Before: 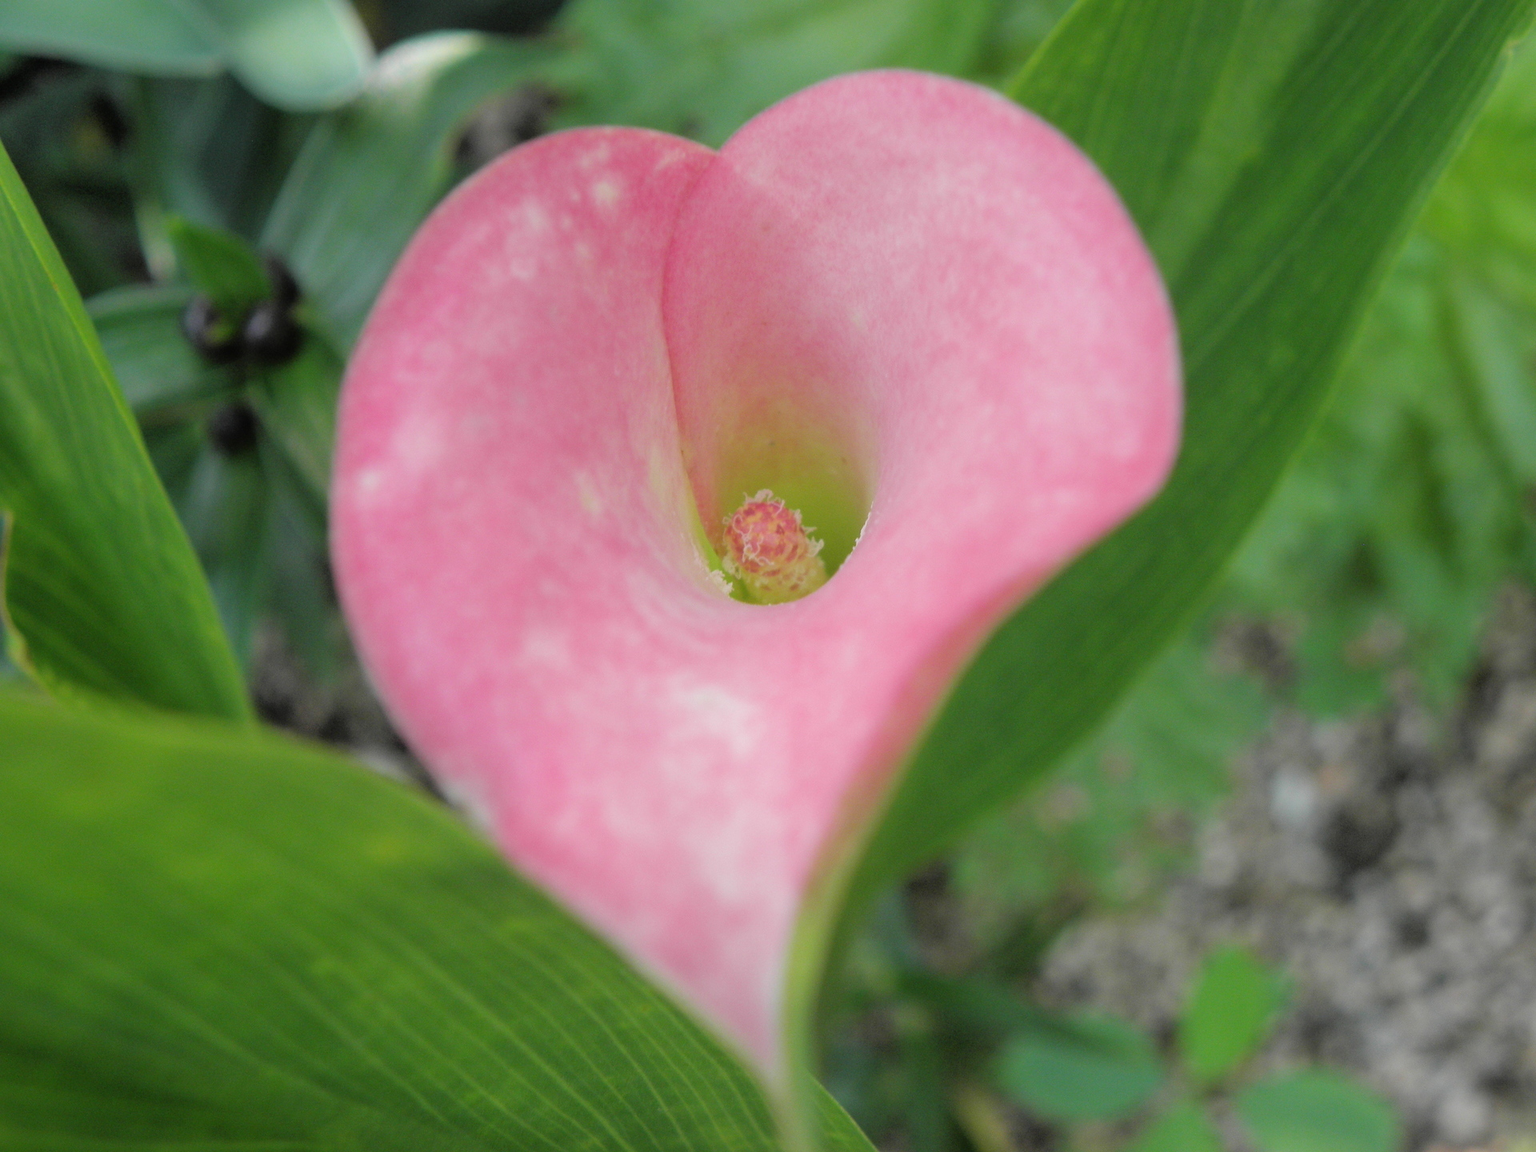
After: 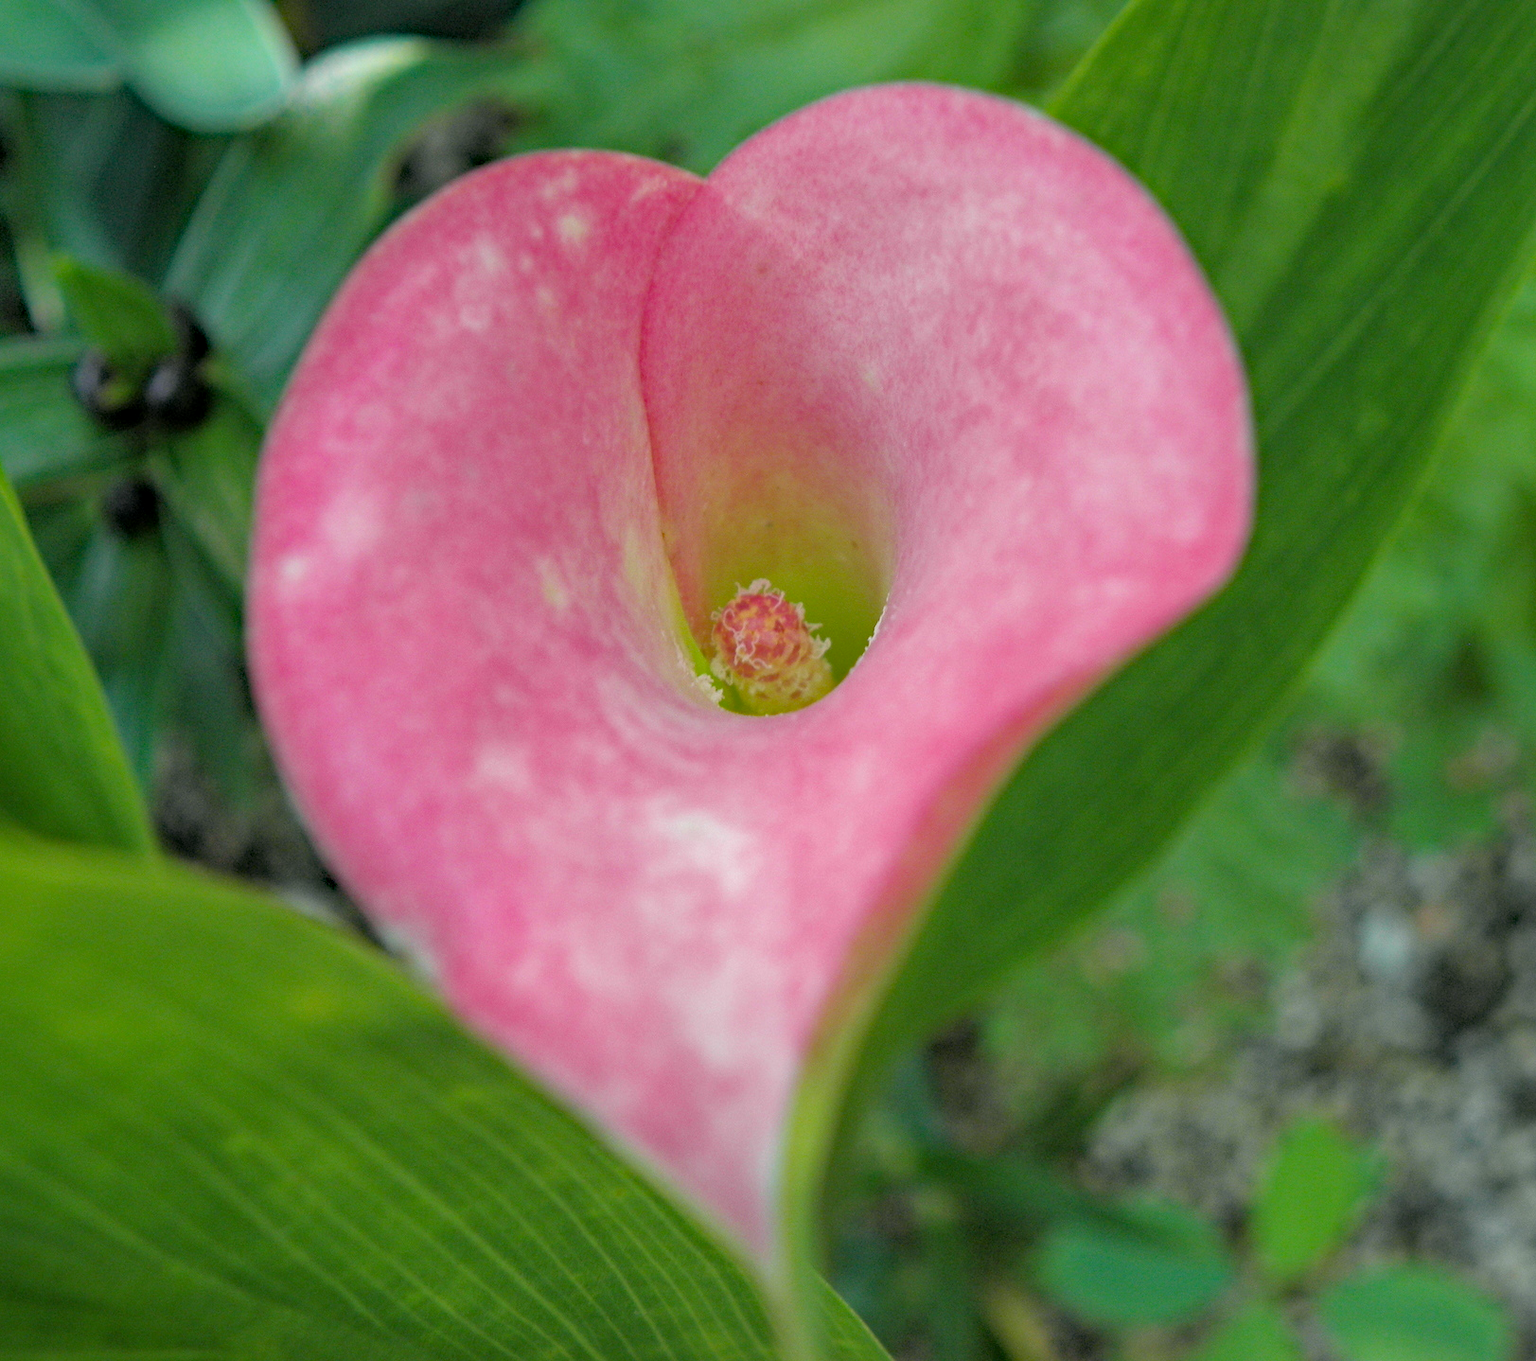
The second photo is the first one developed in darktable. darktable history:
local contrast: highlights 107%, shadows 102%, detail 119%, midtone range 0.2
shadows and highlights: on, module defaults
crop: left 7.953%, right 7.504%
haze removal: strength 0.414, compatibility mode true, adaptive false
